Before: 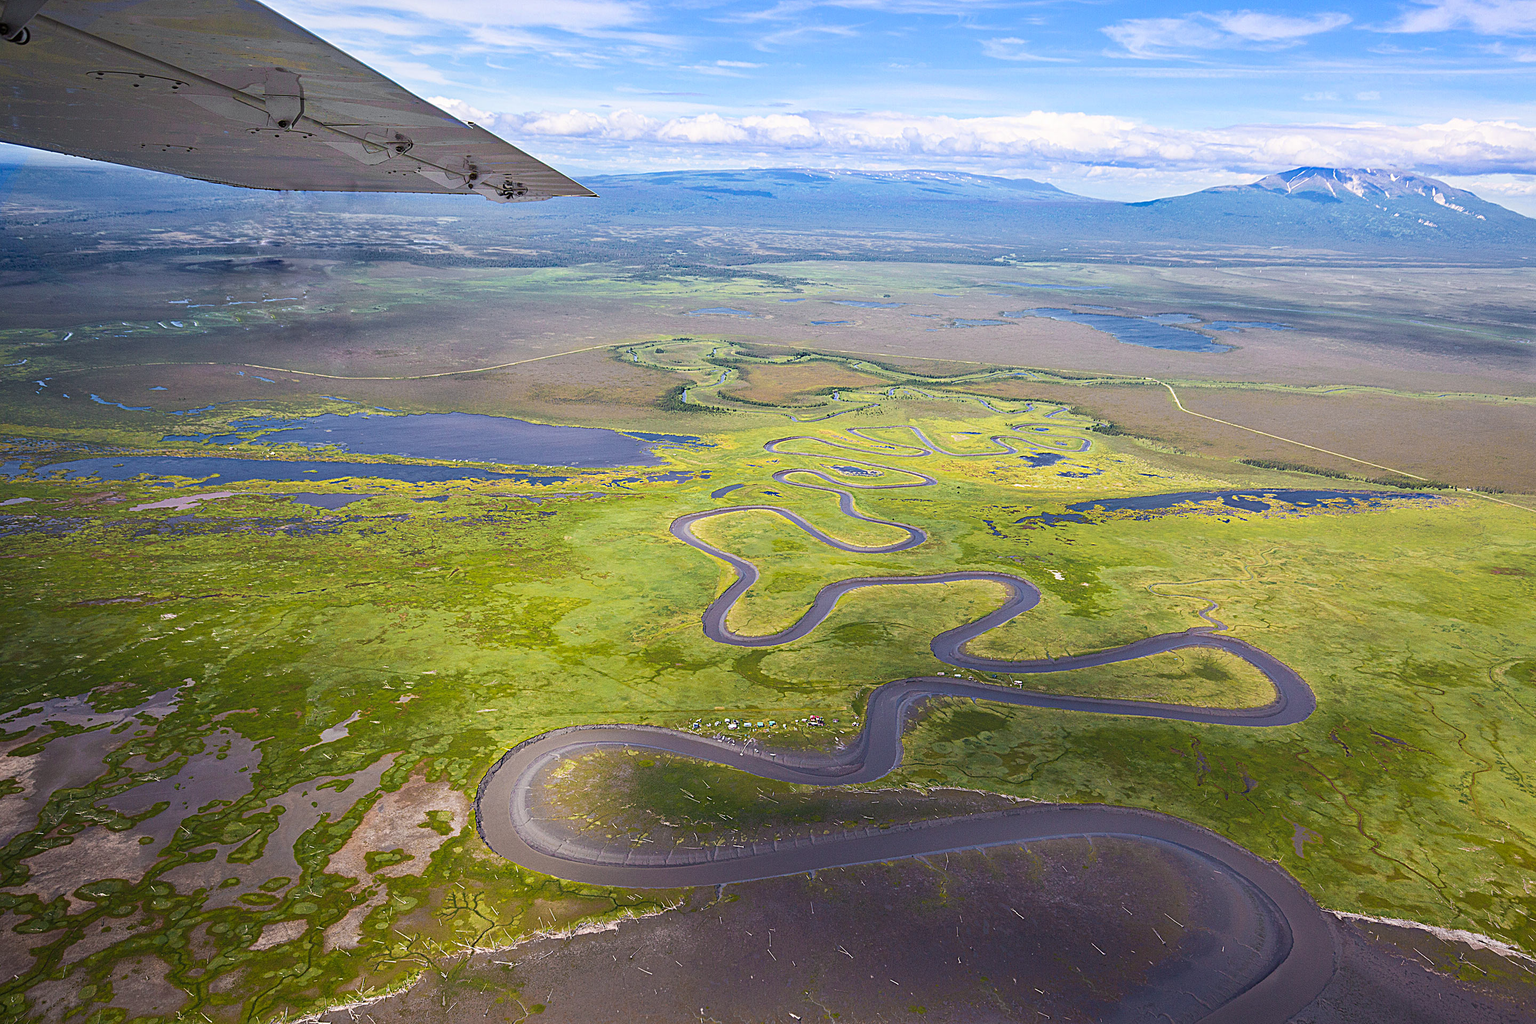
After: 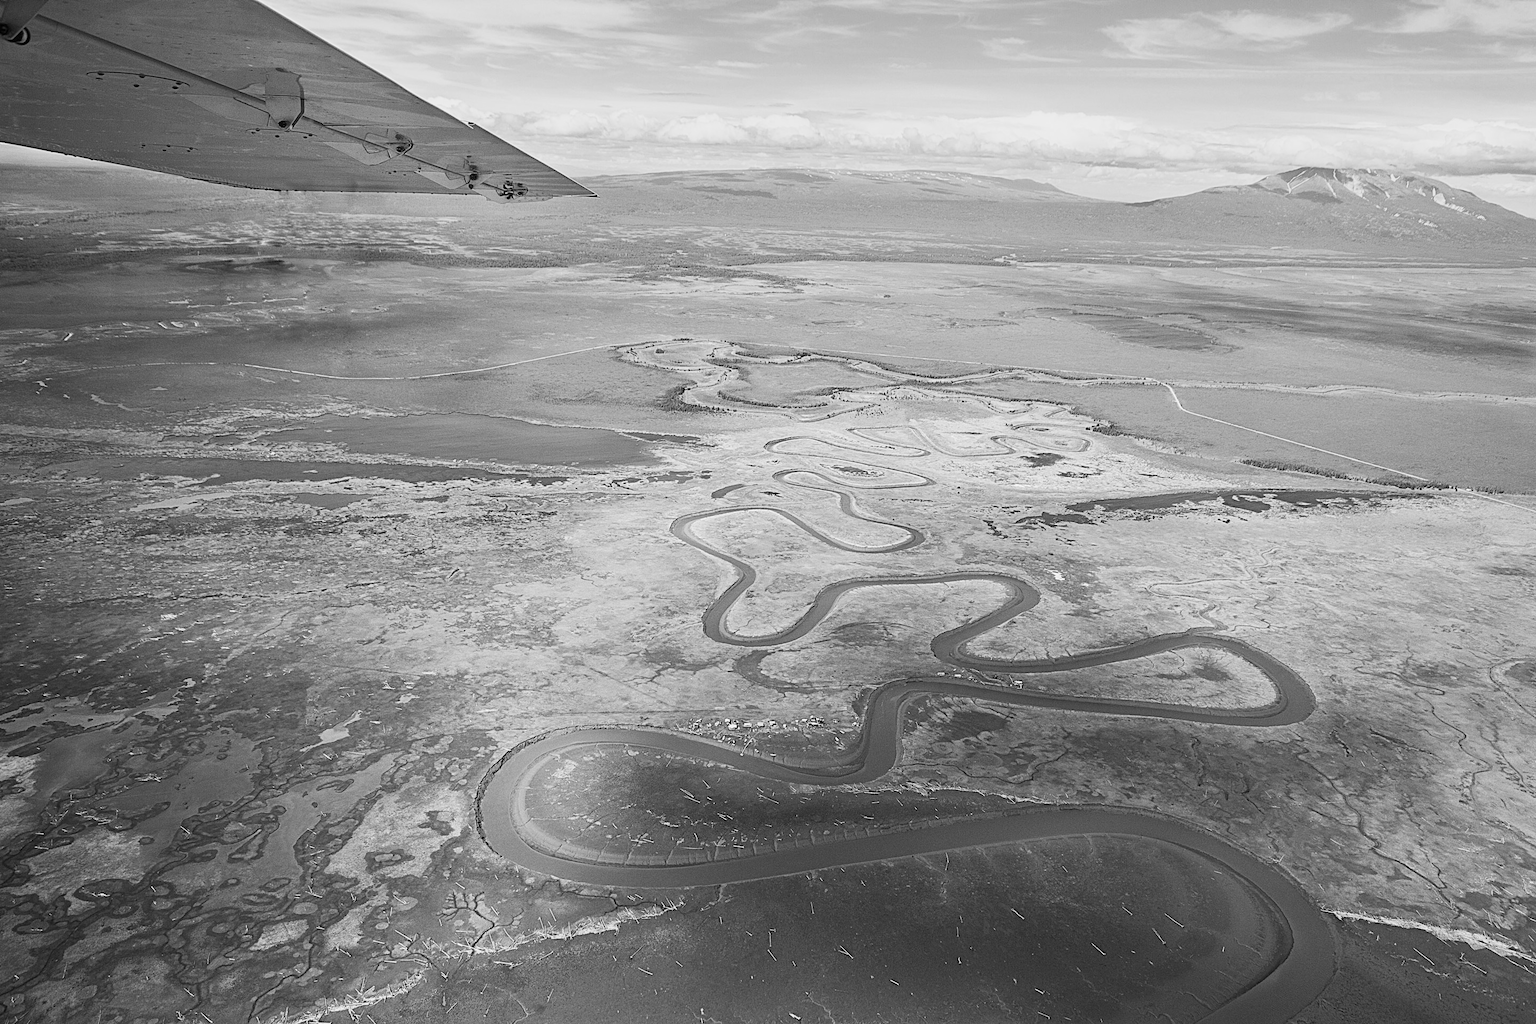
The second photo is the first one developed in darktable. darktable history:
contrast brightness saturation: contrast 0.2, brightness 0.15, saturation 0.14
monochrome: a -71.75, b 75.82
